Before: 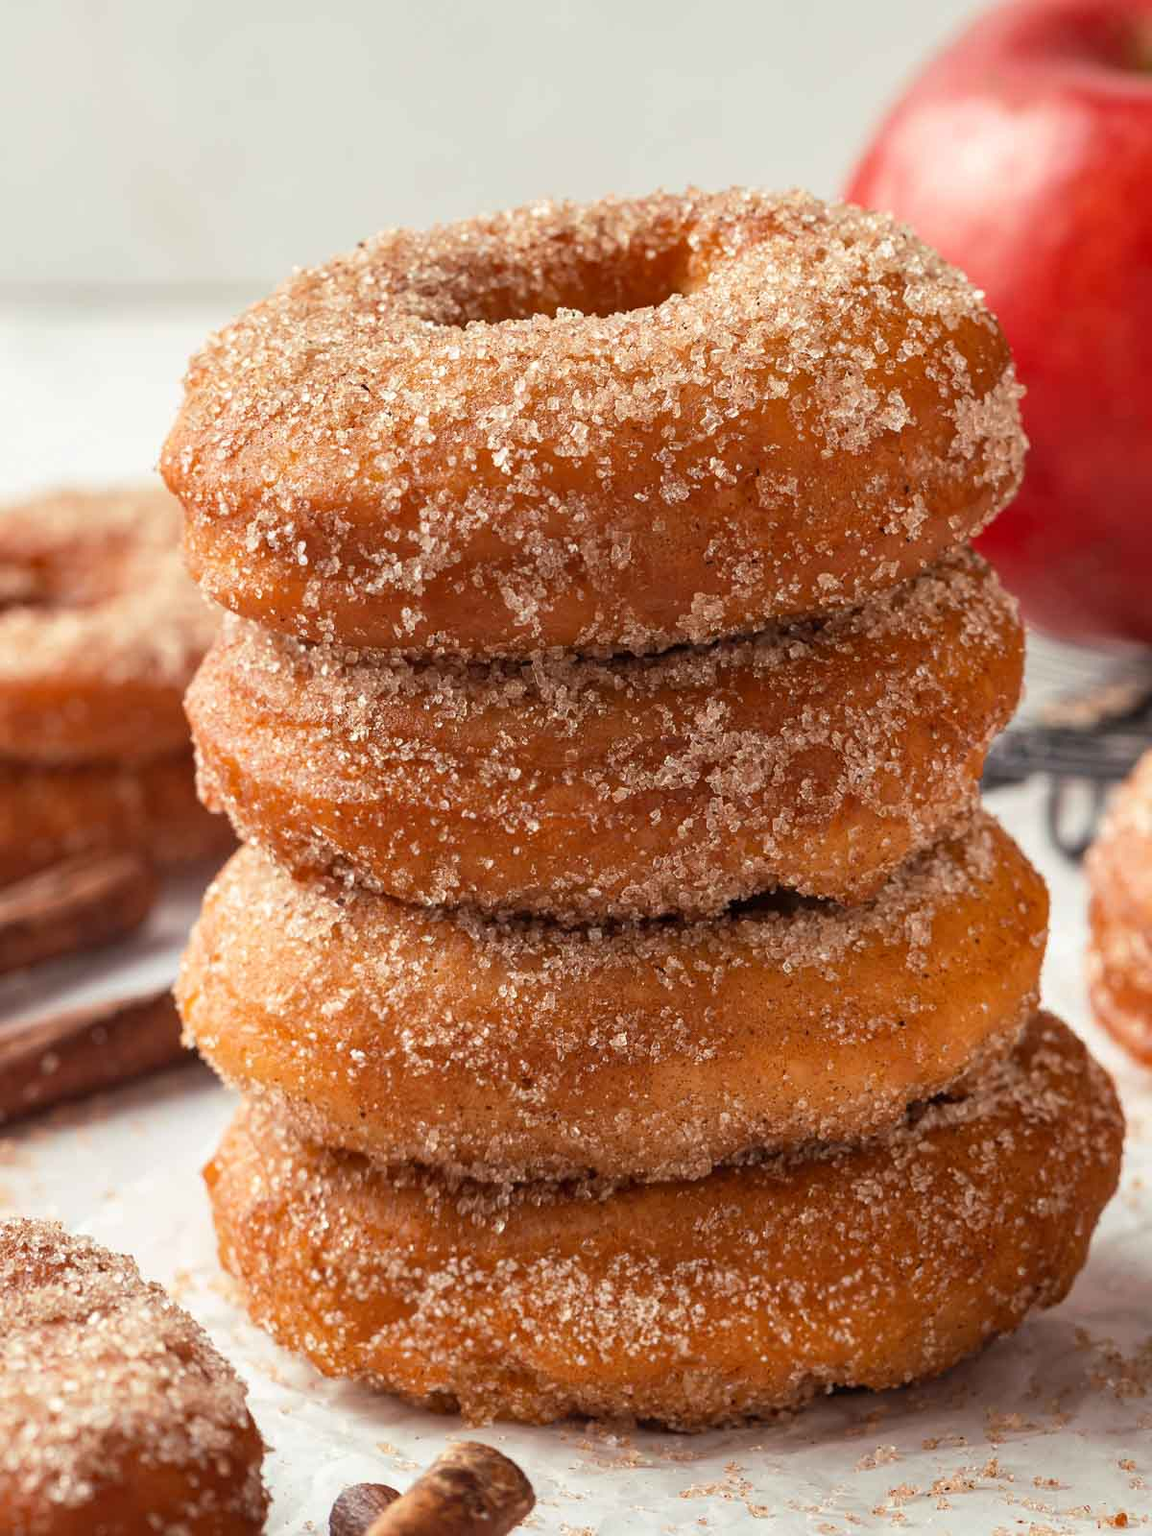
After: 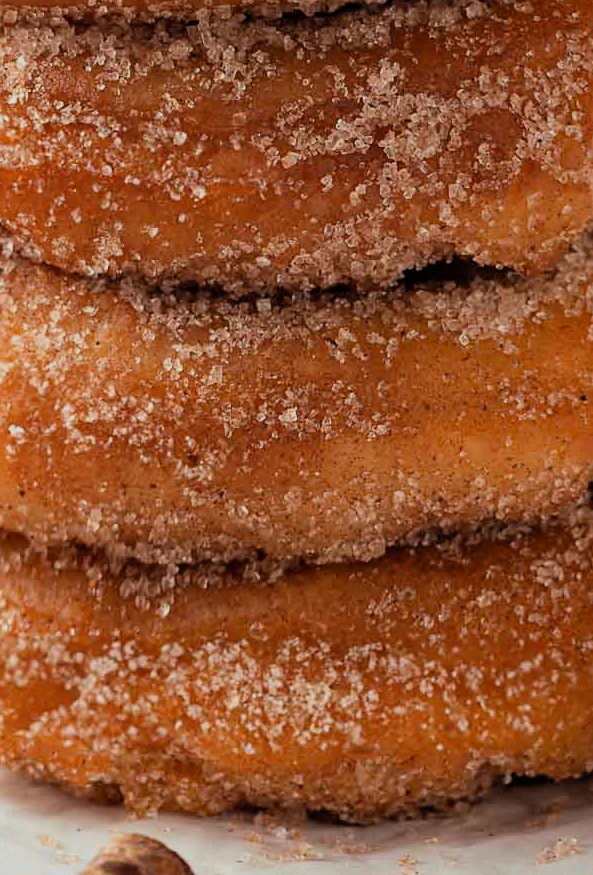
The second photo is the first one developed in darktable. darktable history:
sharpen: amount 0.2
crop: left 29.672%, top 41.786%, right 20.851%, bottom 3.487%
filmic rgb: black relative exposure -7.82 EV, white relative exposure 4.29 EV, hardness 3.86, color science v6 (2022)
